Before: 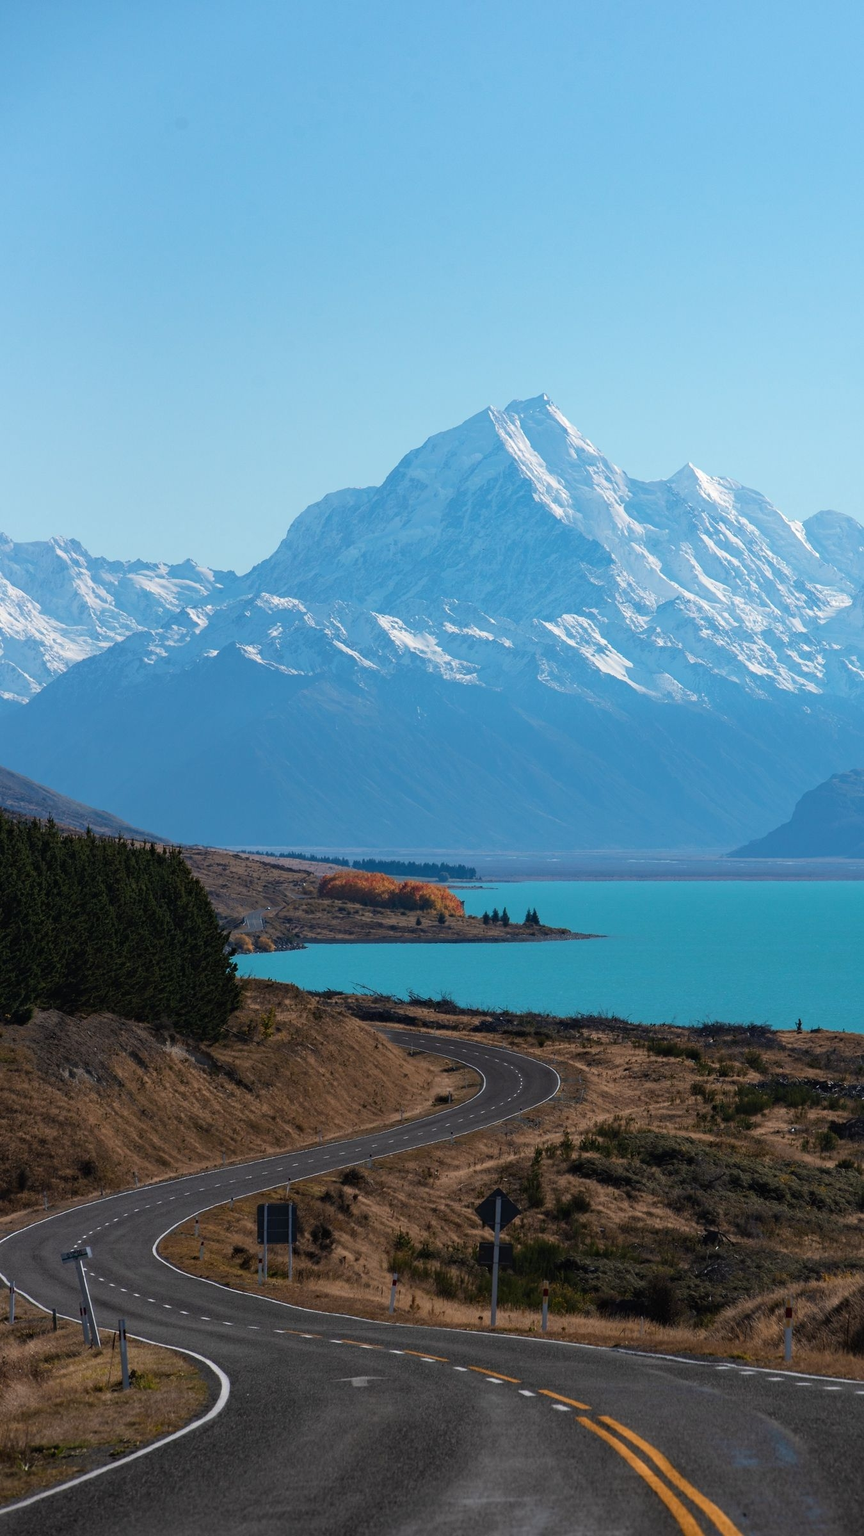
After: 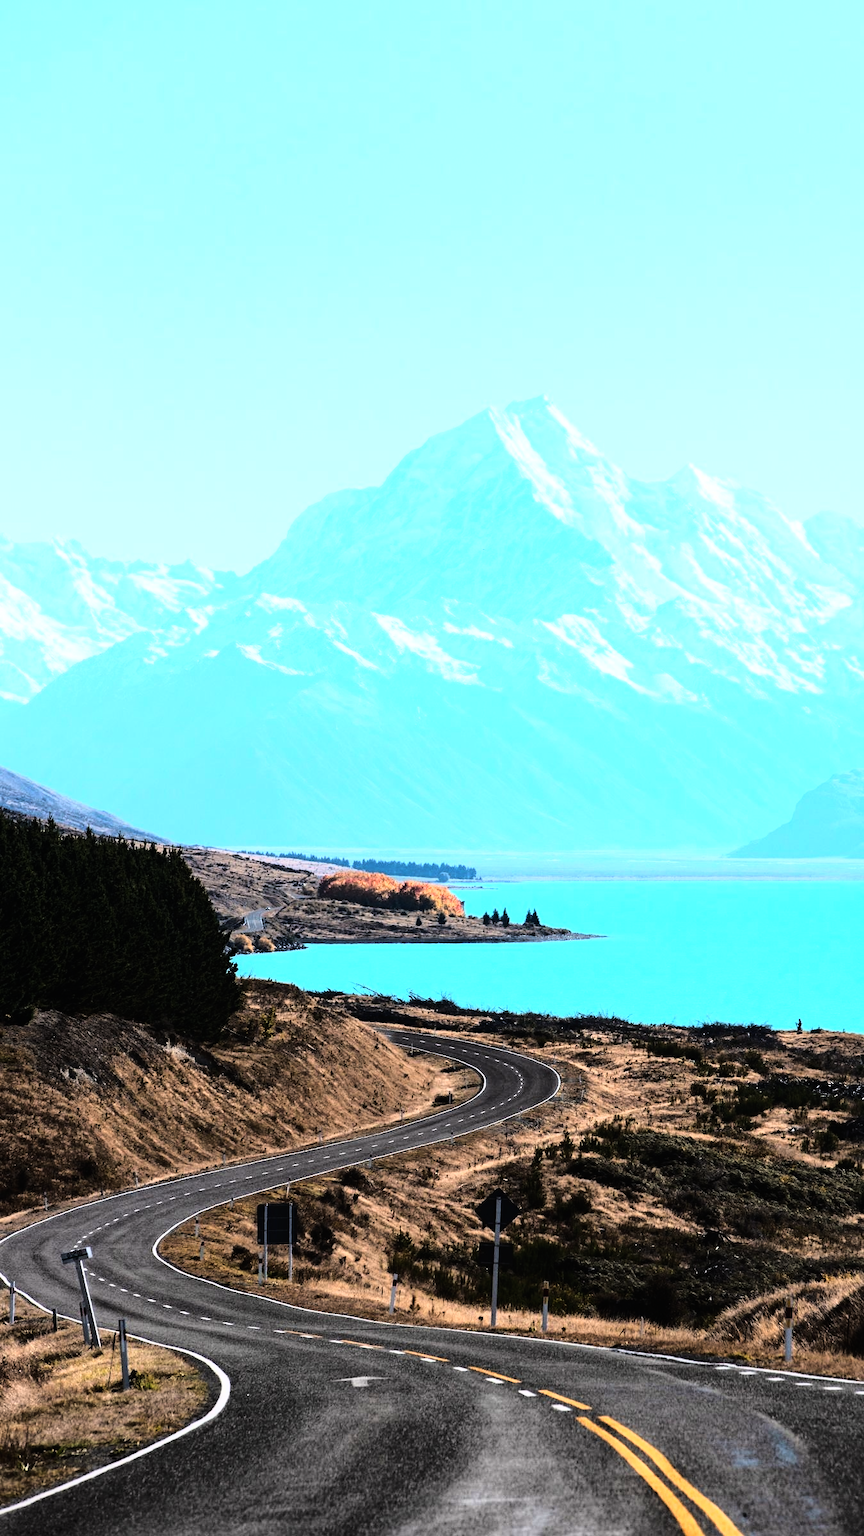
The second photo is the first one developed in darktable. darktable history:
contrast equalizer: octaves 7, y [[0.6 ×6], [0.55 ×6], [0 ×6], [0 ×6], [0 ×6]], mix -0.3
rgb curve: curves: ch0 [(0, 0) (0.21, 0.15) (0.24, 0.21) (0.5, 0.75) (0.75, 0.96) (0.89, 0.99) (1, 1)]; ch1 [(0, 0.02) (0.21, 0.13) (0.25, 0.2) (0.5, 0.67) (0.75, 0.9) (0.89, 0.97) (1, 1)]; ch2 [(0, 0.02) (0.21, 0.13) (0.25, 0.2) (0.5, 0.67) (0.75, 0.9) (0.89, 0.97) (1, 1)], compensate middle gray true
base curve: curves: ch0 [(0, 0) (0.028, 0.03) (0.121, 0.232) (0.46, 0.748) (0.859, 0.968) (1, 1)]
